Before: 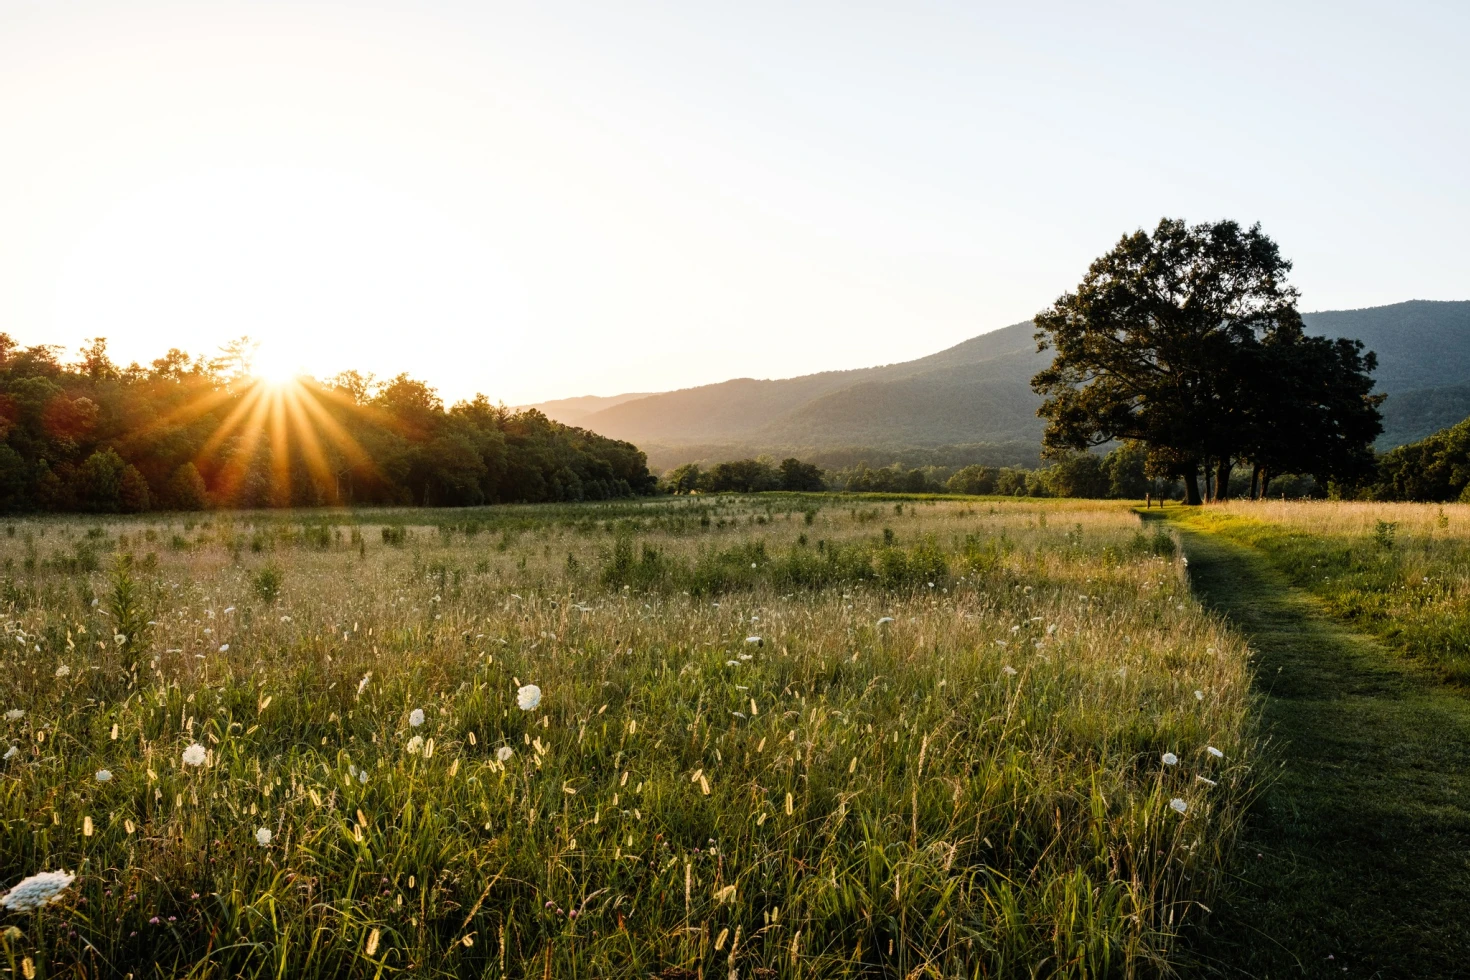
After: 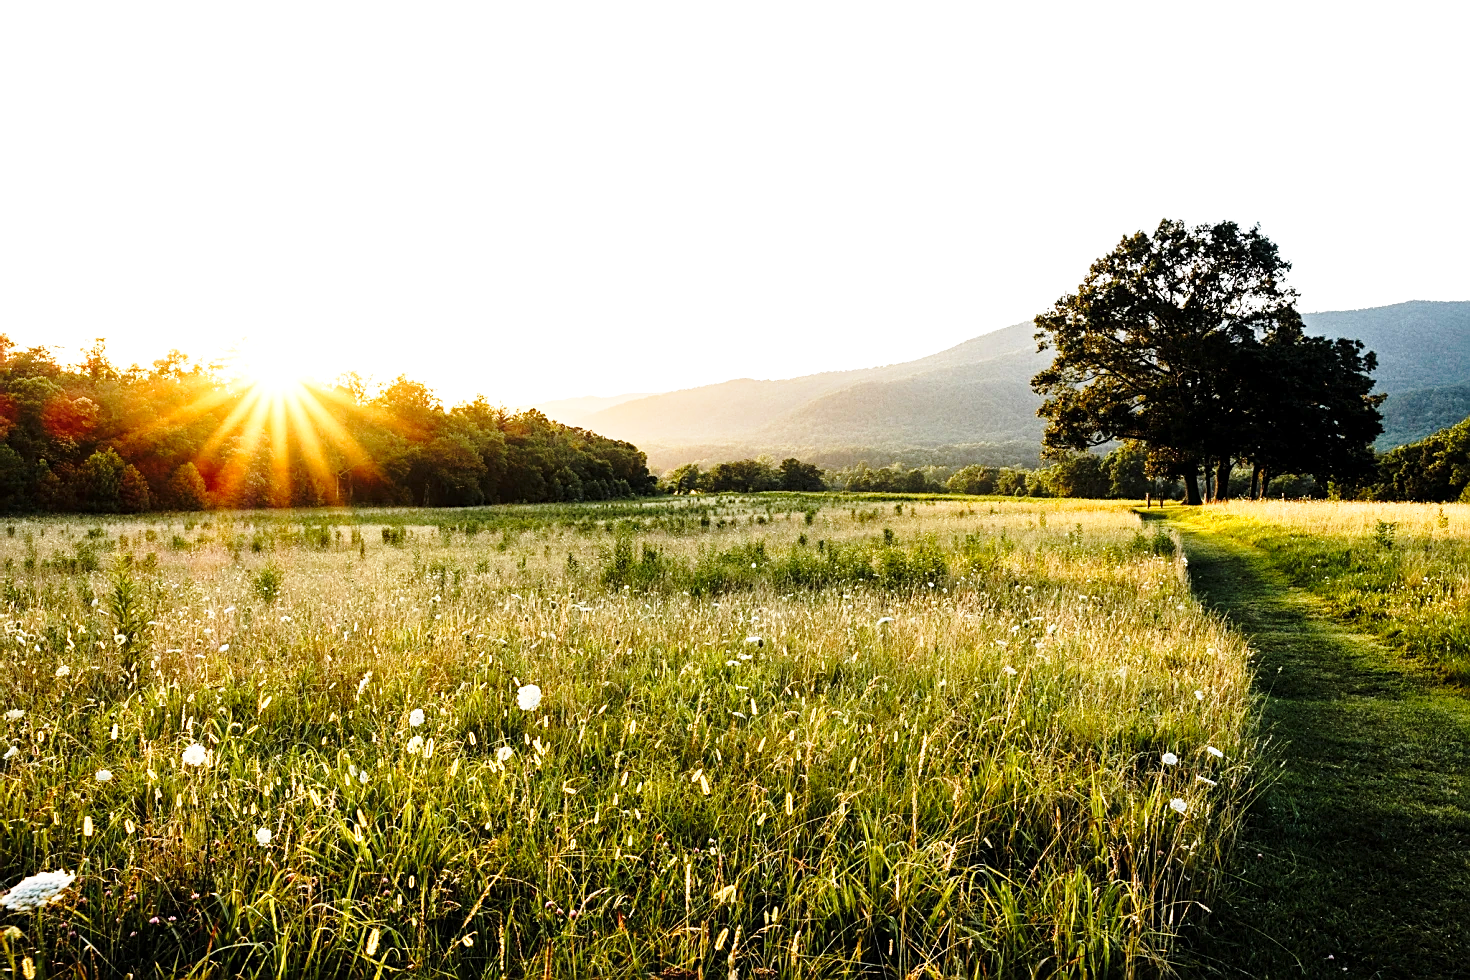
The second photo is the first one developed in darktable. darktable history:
exposure: black level correction 0.001, exposure 0.499 EV, compensate highlight preservation false
local contrast: mode bilateral grid, contrast 16, coarseness 35, detail 104%, midtone range 0.2
sharpen: on, module defaults
base curve: curves: ch0 [(0, 0) (0.028, 0.03) (0.121, 0.232) (0.46, 0.748) (0.859, 0.968) (1, 1)], preserve colors none
